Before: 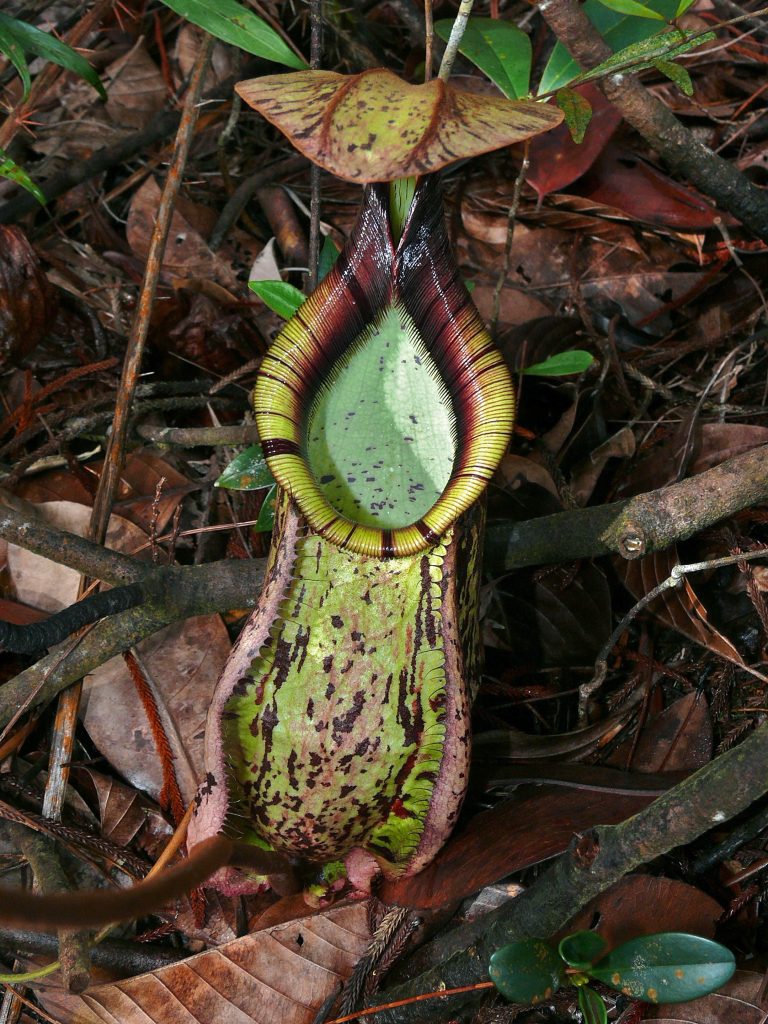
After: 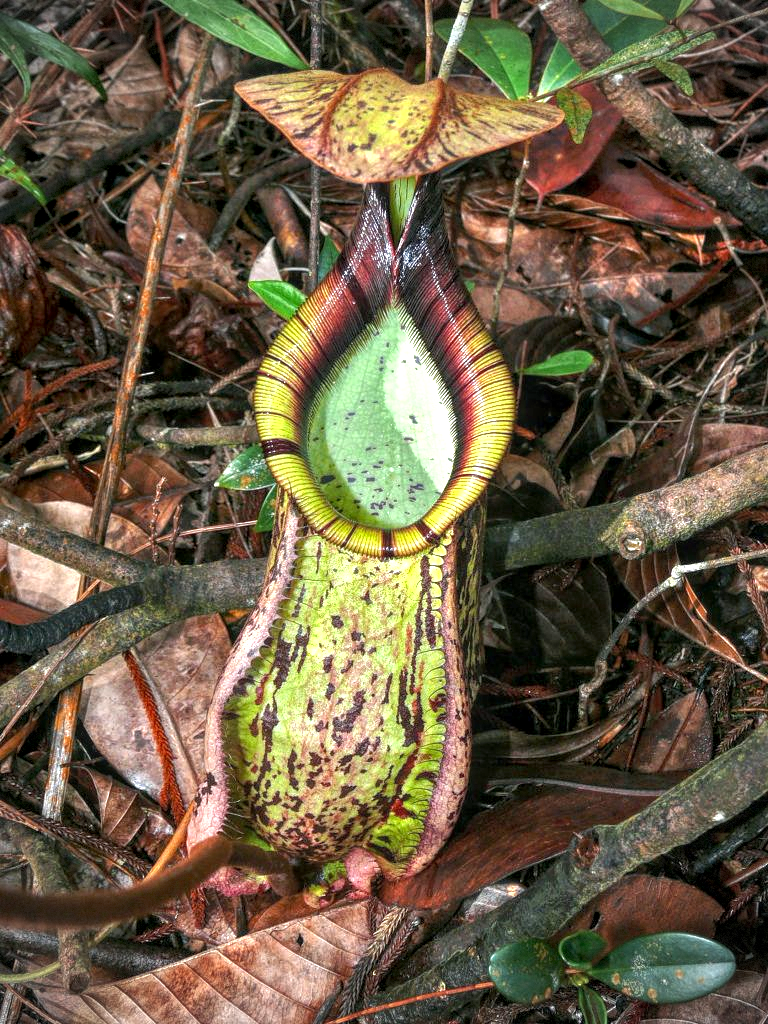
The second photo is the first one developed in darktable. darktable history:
exposure: black level correction 0.001, exposure 1.119 EV, compensate highlight preservation false
local contrast: highlights 76%, shadows 55%, detail 176%, midtone range 0.208
vignetting: fall-off start 79.8%, dithering 8-bit output
